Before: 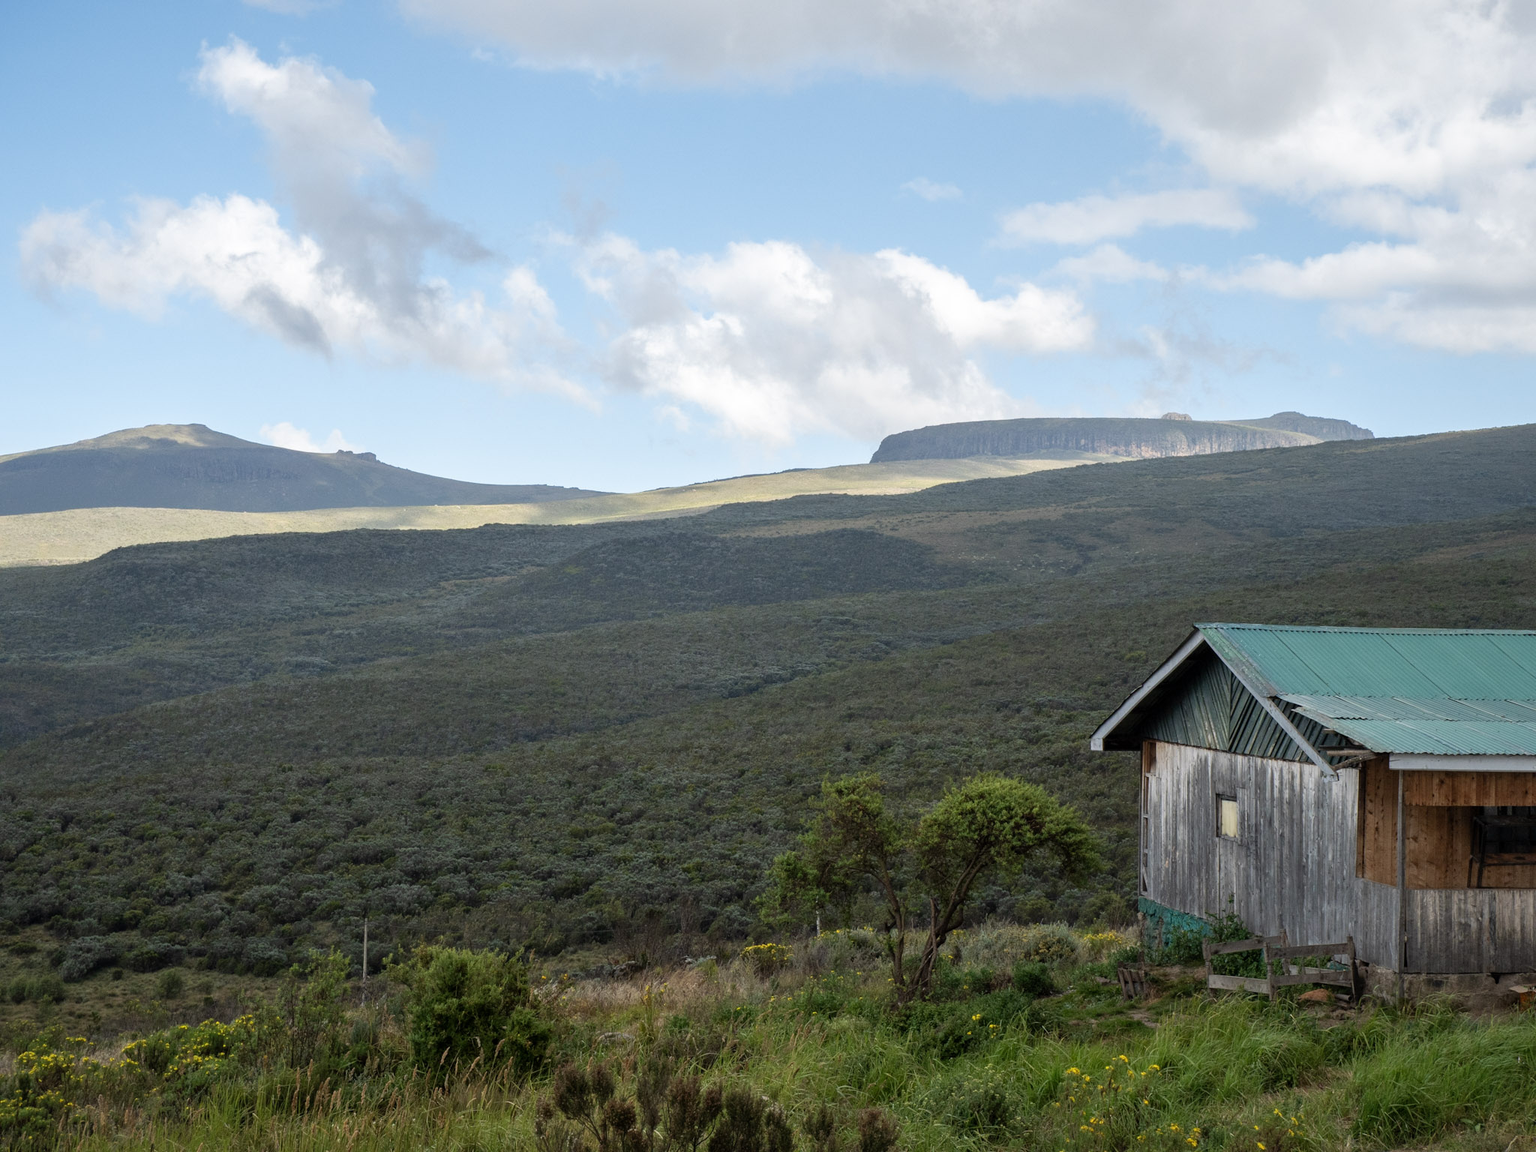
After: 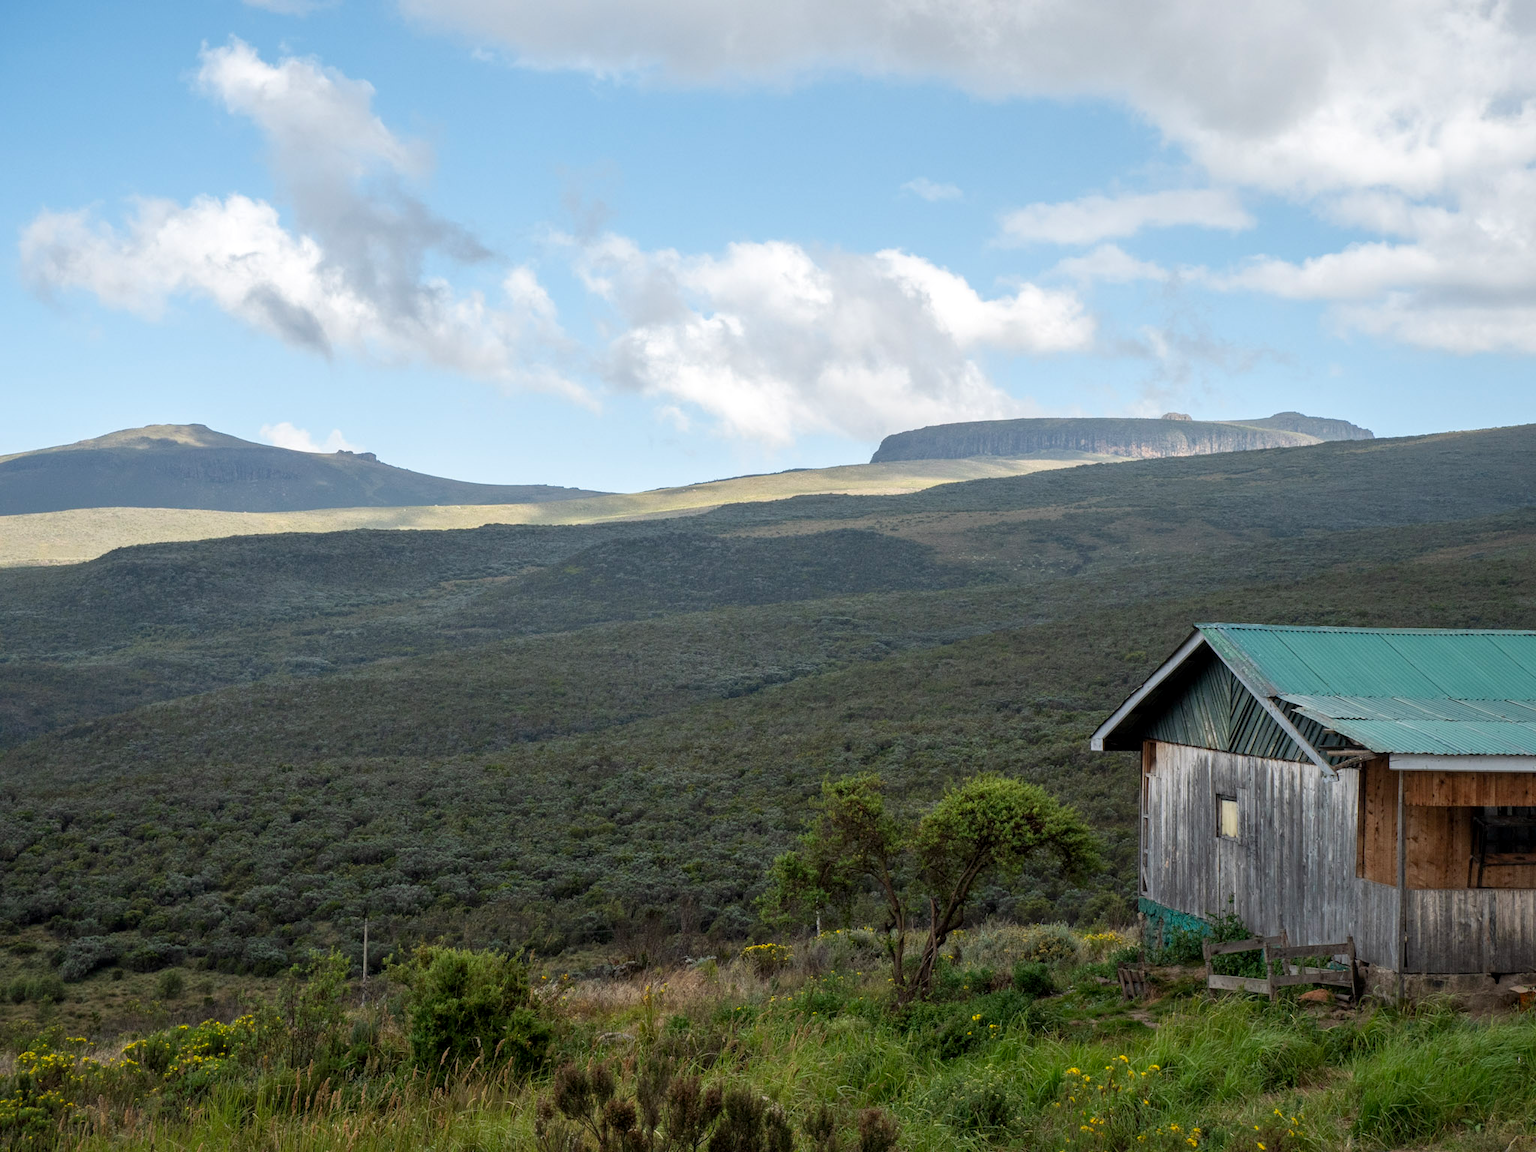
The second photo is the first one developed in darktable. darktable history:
tone equalizer: -7 EV 0.18 EV, -6 EV 0.12 EV, -5 EV 0.08 EV, -4 EV 0.04 EV, -2 EV -0.02 EV, -1 EV -0.04 EV, +0 EV -0.06 EV, luminance estimator HSV value / RGB max
local contrast: highlights 100%, shadows 100%, detail 120%, midtone range 0.2
rotate and perspective: automatic cropping original format, crop left 0, crop top 0
